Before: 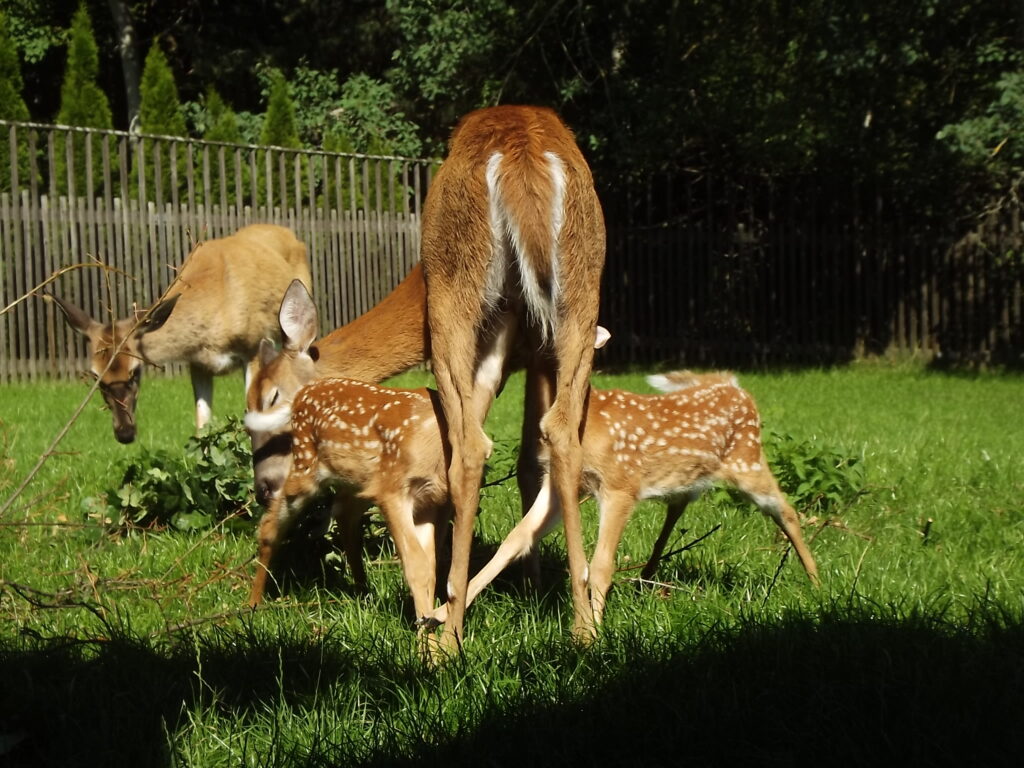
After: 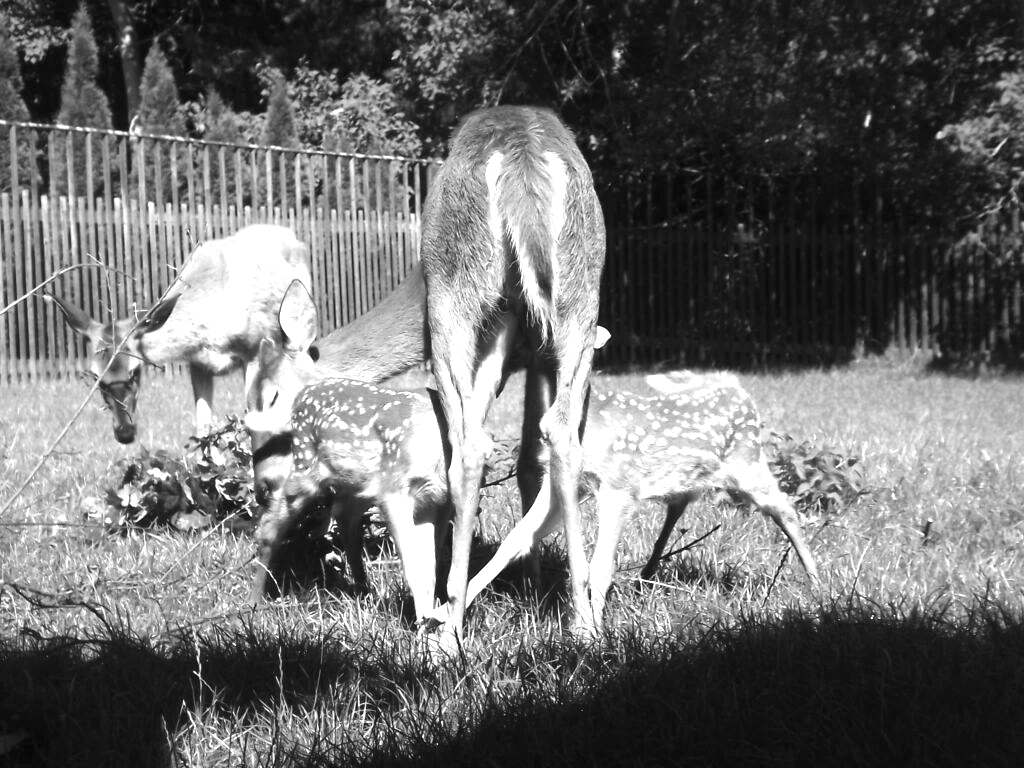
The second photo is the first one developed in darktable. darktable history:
color balance rgb: on, module defaults
exposure: black level correction 0, exposure 1.388 EV, compensate exposure bias true, compensate highlight preservation false
monochrome: a 32, b 64, size 2.3
